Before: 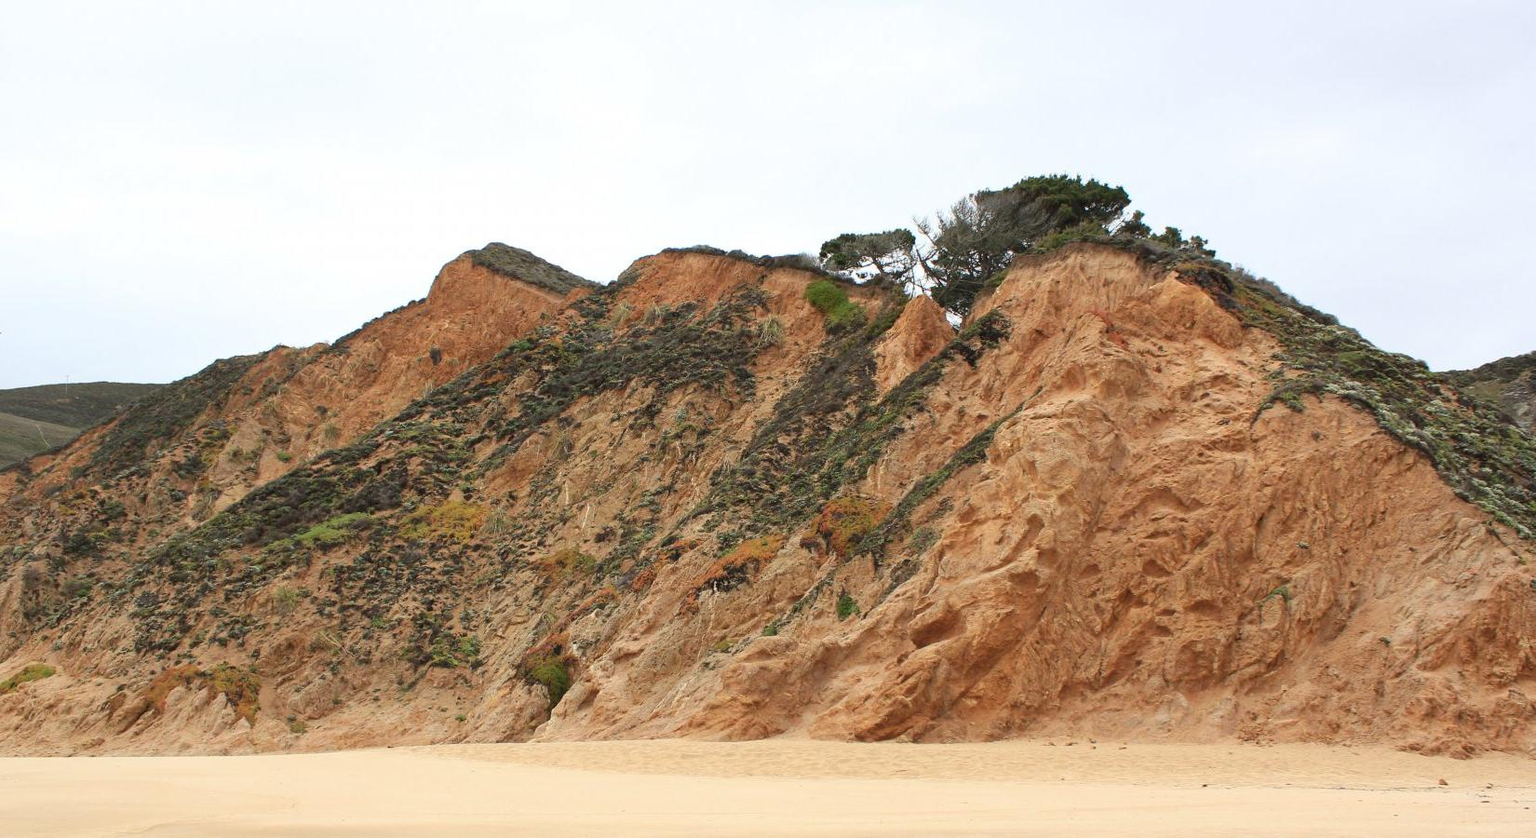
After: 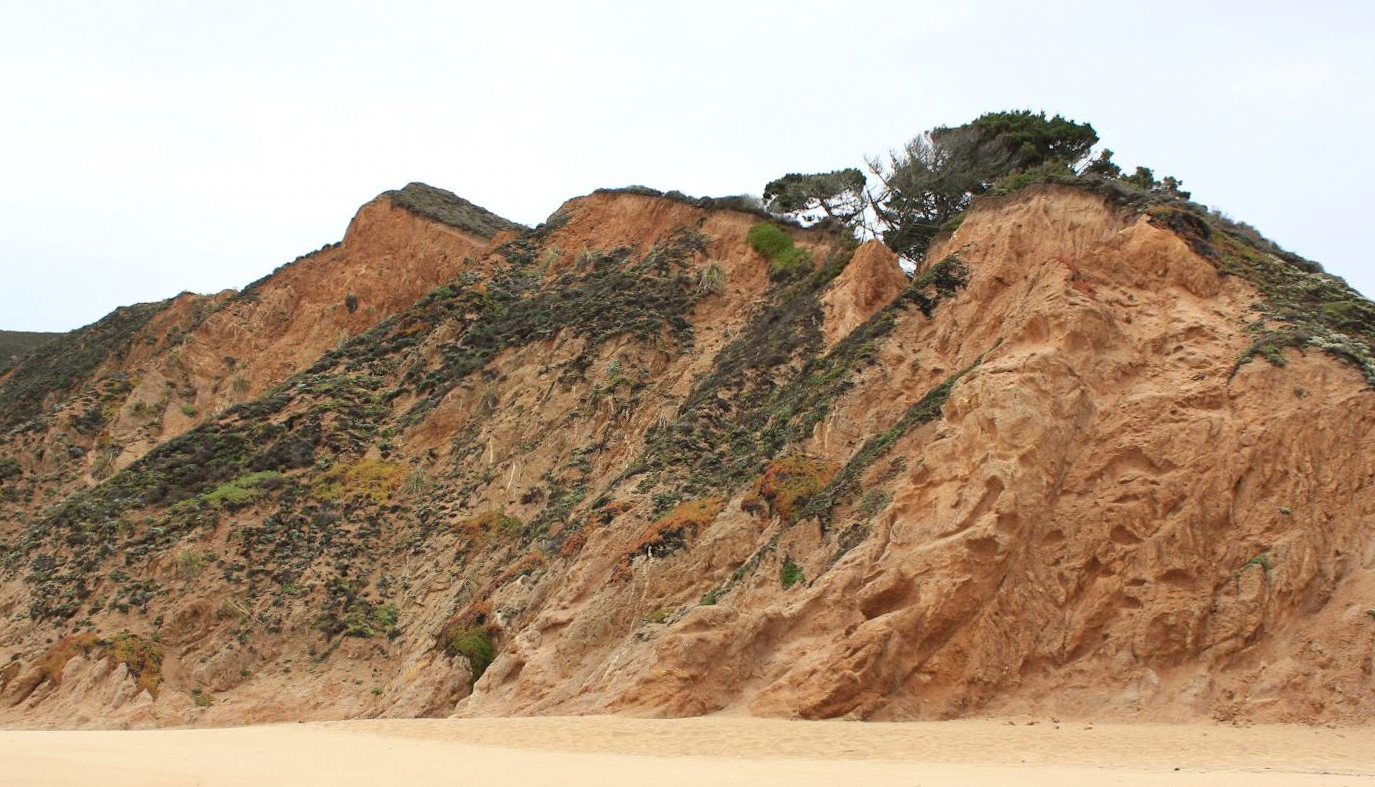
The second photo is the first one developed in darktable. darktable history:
color correction: highlights a* -0.182, highlights b* -0.124
grain: coarseness 14.57 ISO, strength 8.8%
crop: left 6.446%, top 8.188%, right 9.538%, bottom 3.548%
color zones: curves: ch0 [(0.068, 0.464) (0.25, 0.5) (0.48, 0.508) (0.75, 0.536) (0.886, 0.476) (0.967, 0.456)]; ch1 [(0.066, 0.456) (0.25, 0.5) (0.616, 0.508) (0.746, 0.56) (0.934, 0.444)]
rotate and perspective: rotation 0.192°, lens shift (horizontal) -0.015, crop left 0.005, crop right 0.996, crop top 0.006, crop bottom 0.99
